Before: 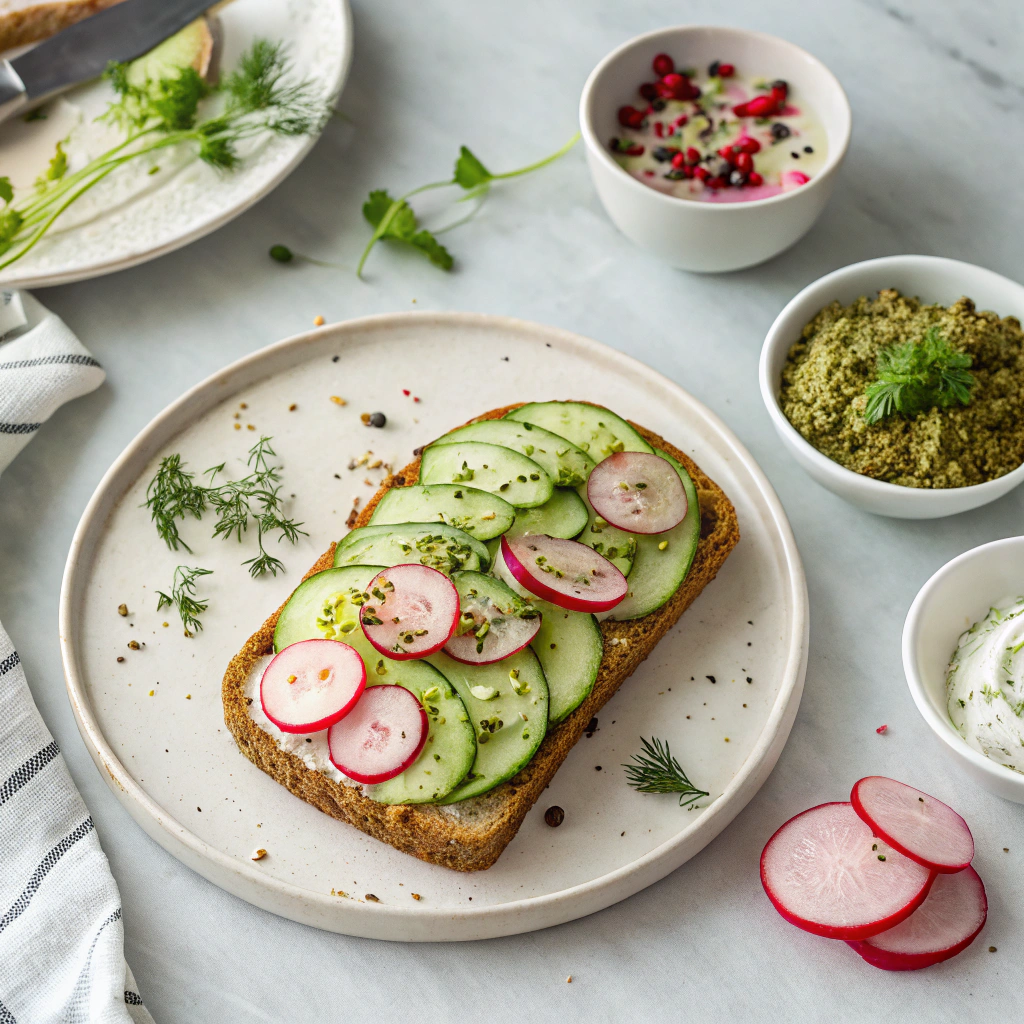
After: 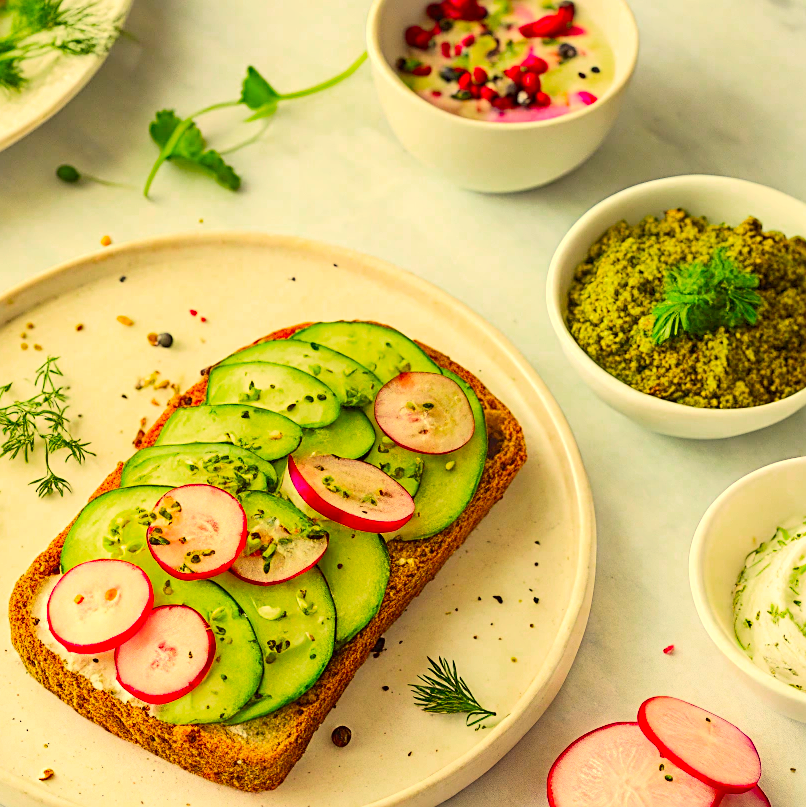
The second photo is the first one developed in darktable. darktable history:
crop and rotate: left 20.847%, top 7.864%, right 0.413%, bottom 13.289%
color zones: curves: ch0 [(0, 0.425) (0.143, 0.422) (0.286, 0.42) (0.429, 0.419) (0.571, 0.419) (0.714, 0.42) (0.857, 0.422) (1, 0.425)]; ch1 [(0, 0.666) (0.143, 0.669) (0.286, 0.671) (0.429, 0.67) (0.571, 0.67) (0.714, 0.67) (0.857, 0.67) (1, 0.666)]
exposure: exposure 0.606 EV, compensate highlight preservation false
contrast brightness saturation: contrast 0.197, brightness 0.17, saturation 0.226
sharpen: on, module defaults
color correction: highlights a* 2.69, highlights b* 23.19
